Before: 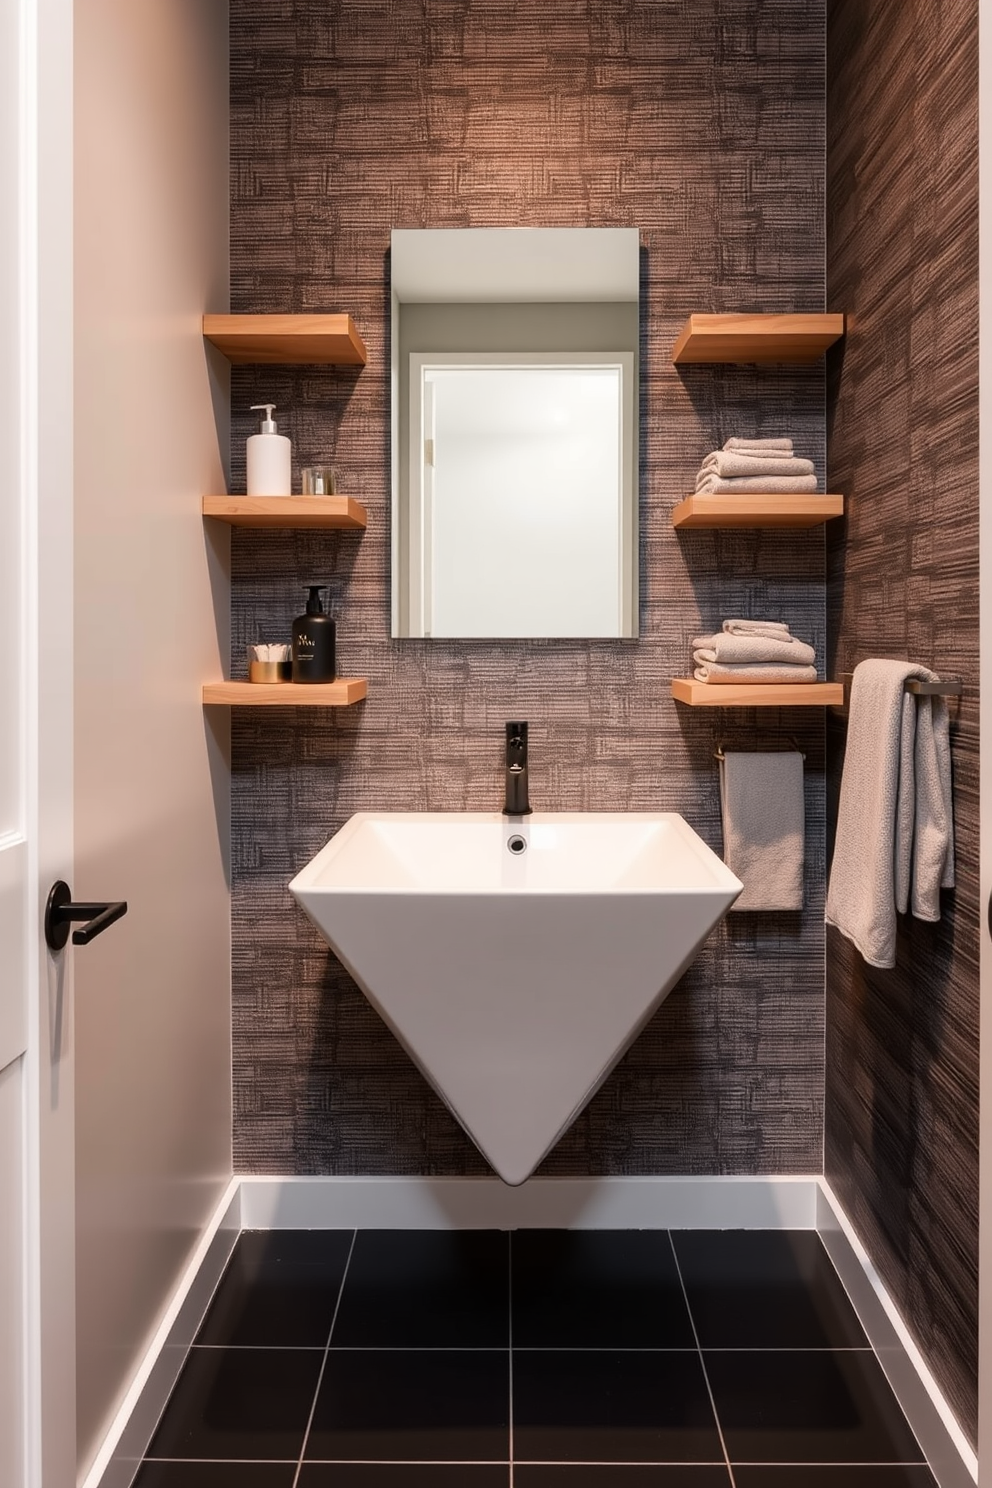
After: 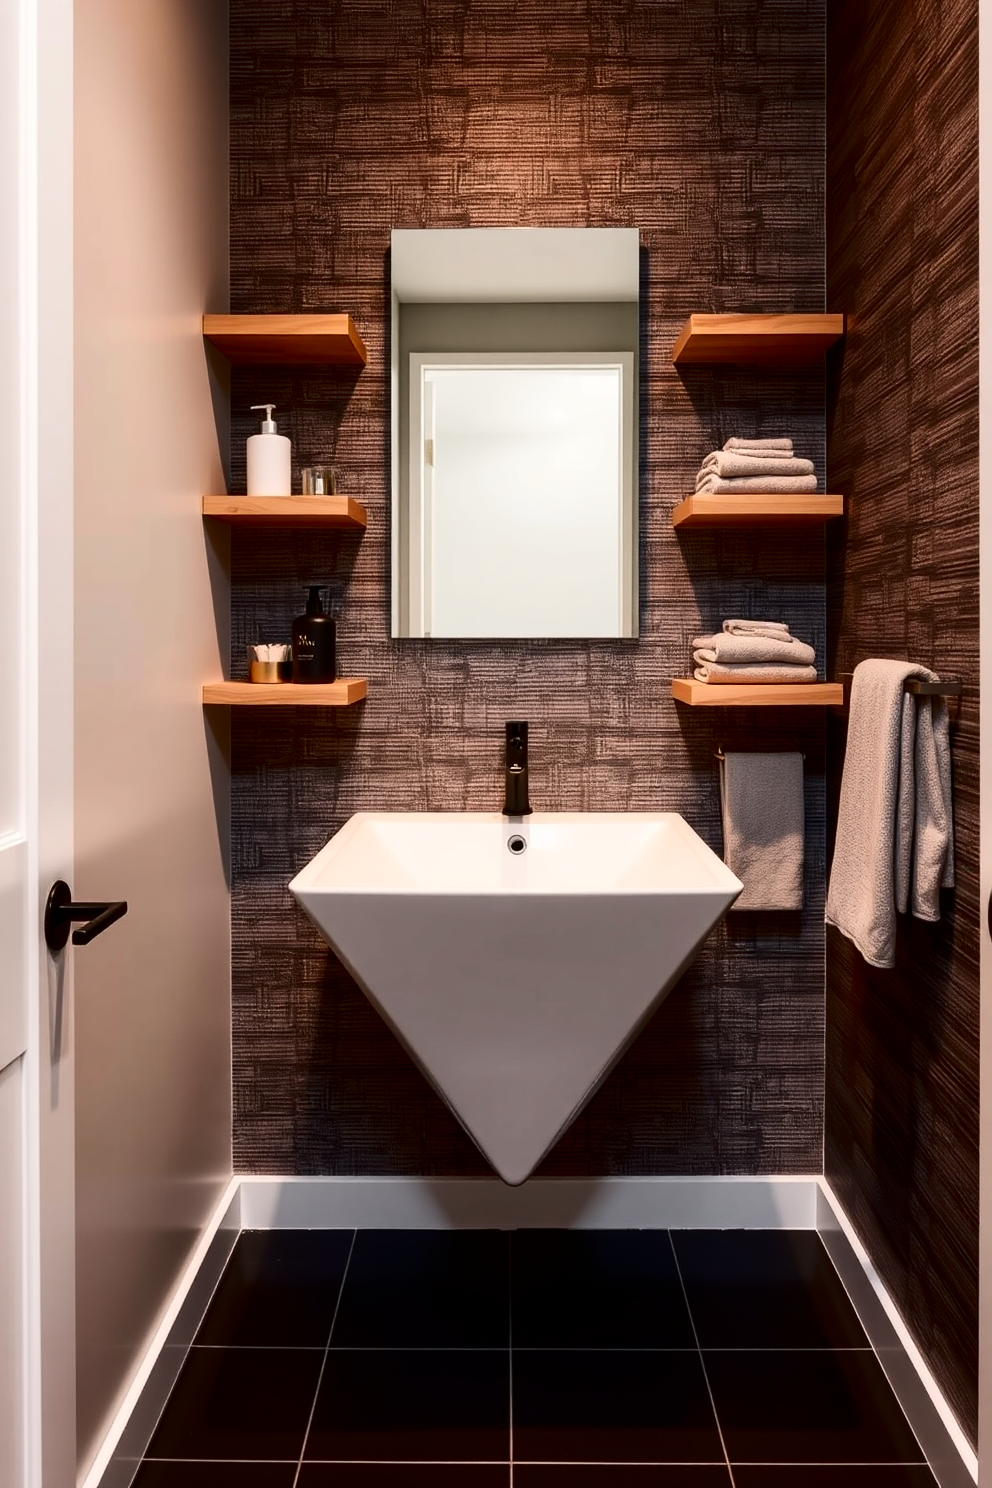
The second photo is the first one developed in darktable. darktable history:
contrast brightness saturation: contrast 0.219, brightness -0.187, saturation 0.234
